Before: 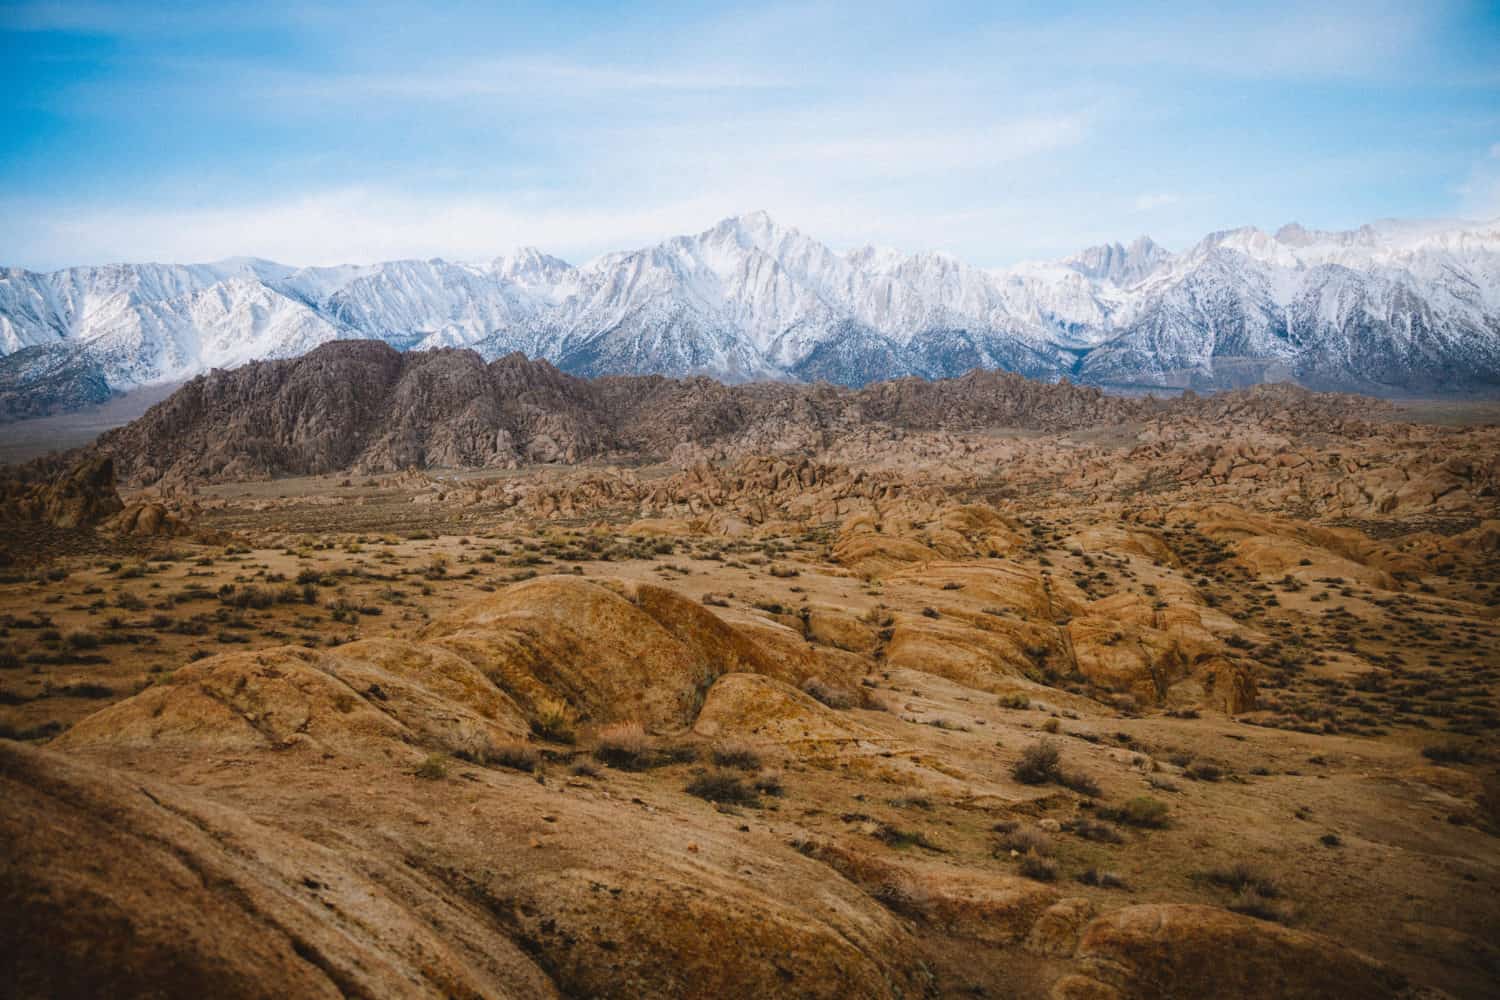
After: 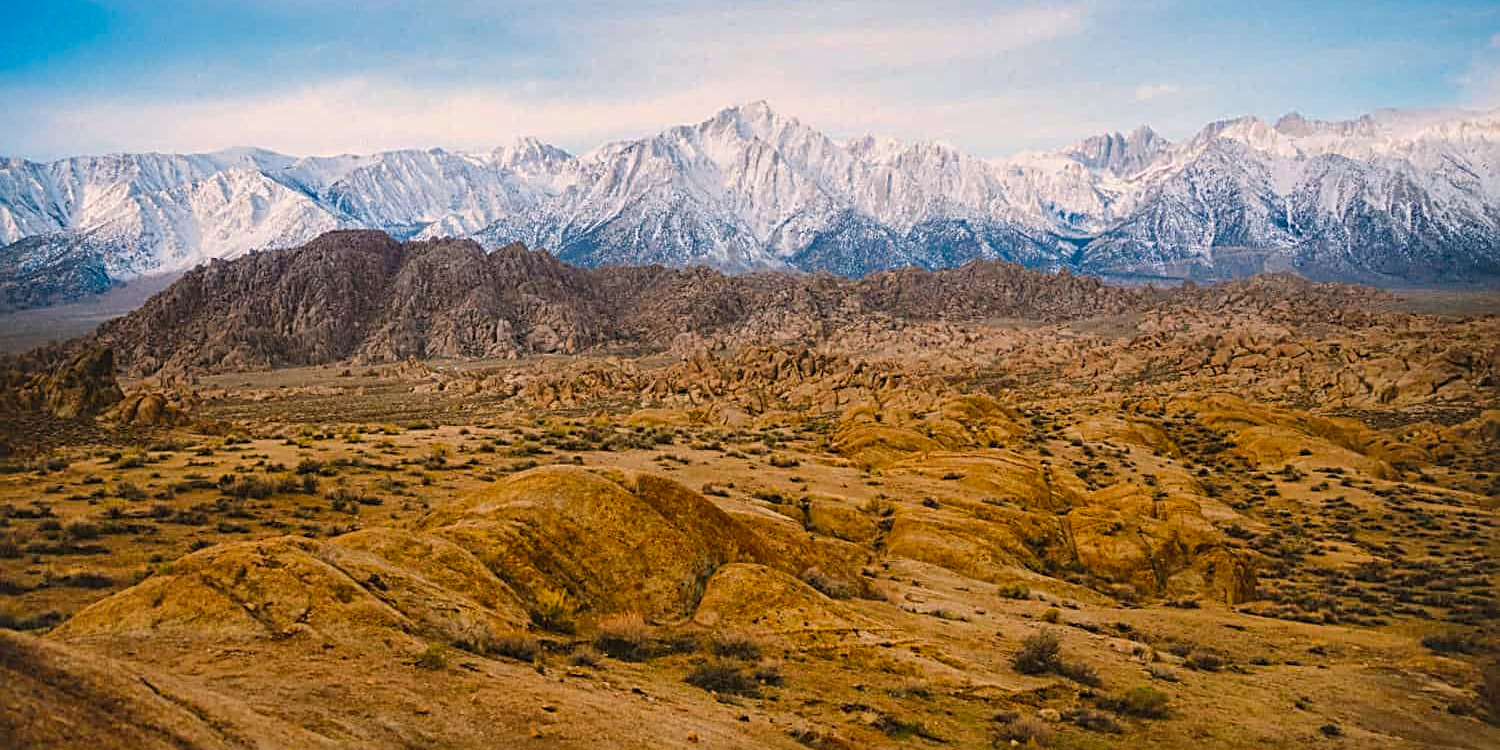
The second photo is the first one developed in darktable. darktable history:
color balance rgb: highlights gain › chroma 3.093%, highlights gain › hue 60.03°, perceptual saturation grading › global saturation 25.076%, global vibrance 20%
shadows and highlights: shadows 58.51, soften with gaussian
crop: top 11.026%, bottom 13.964%
sharpen: radius 2.68, amount 0.662
